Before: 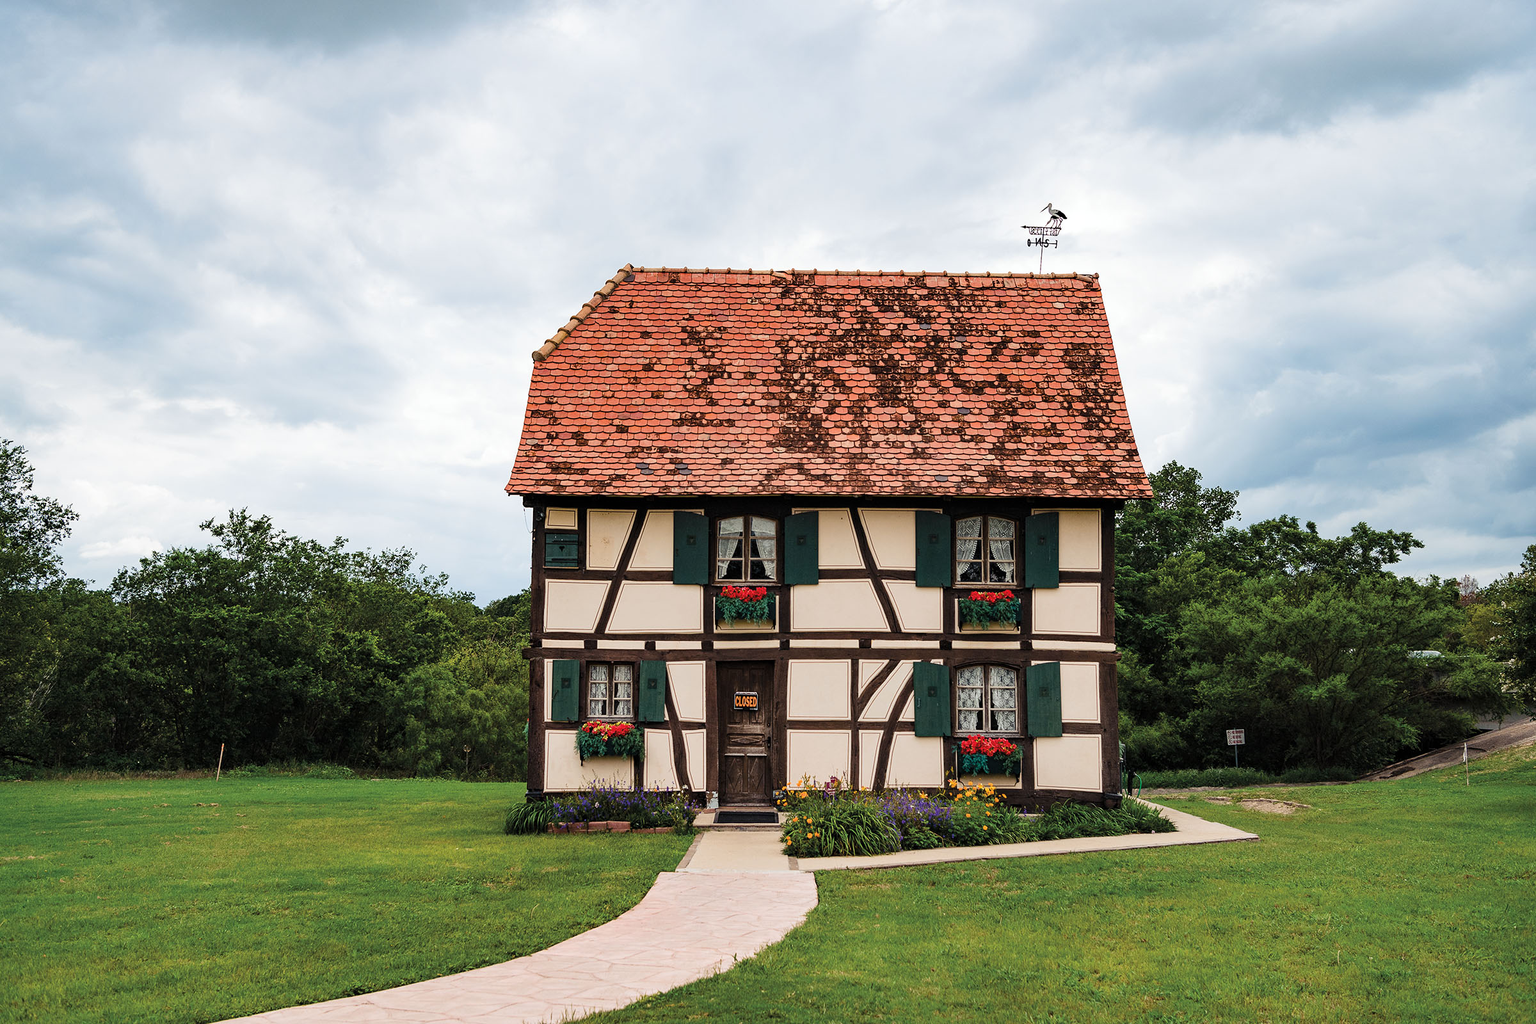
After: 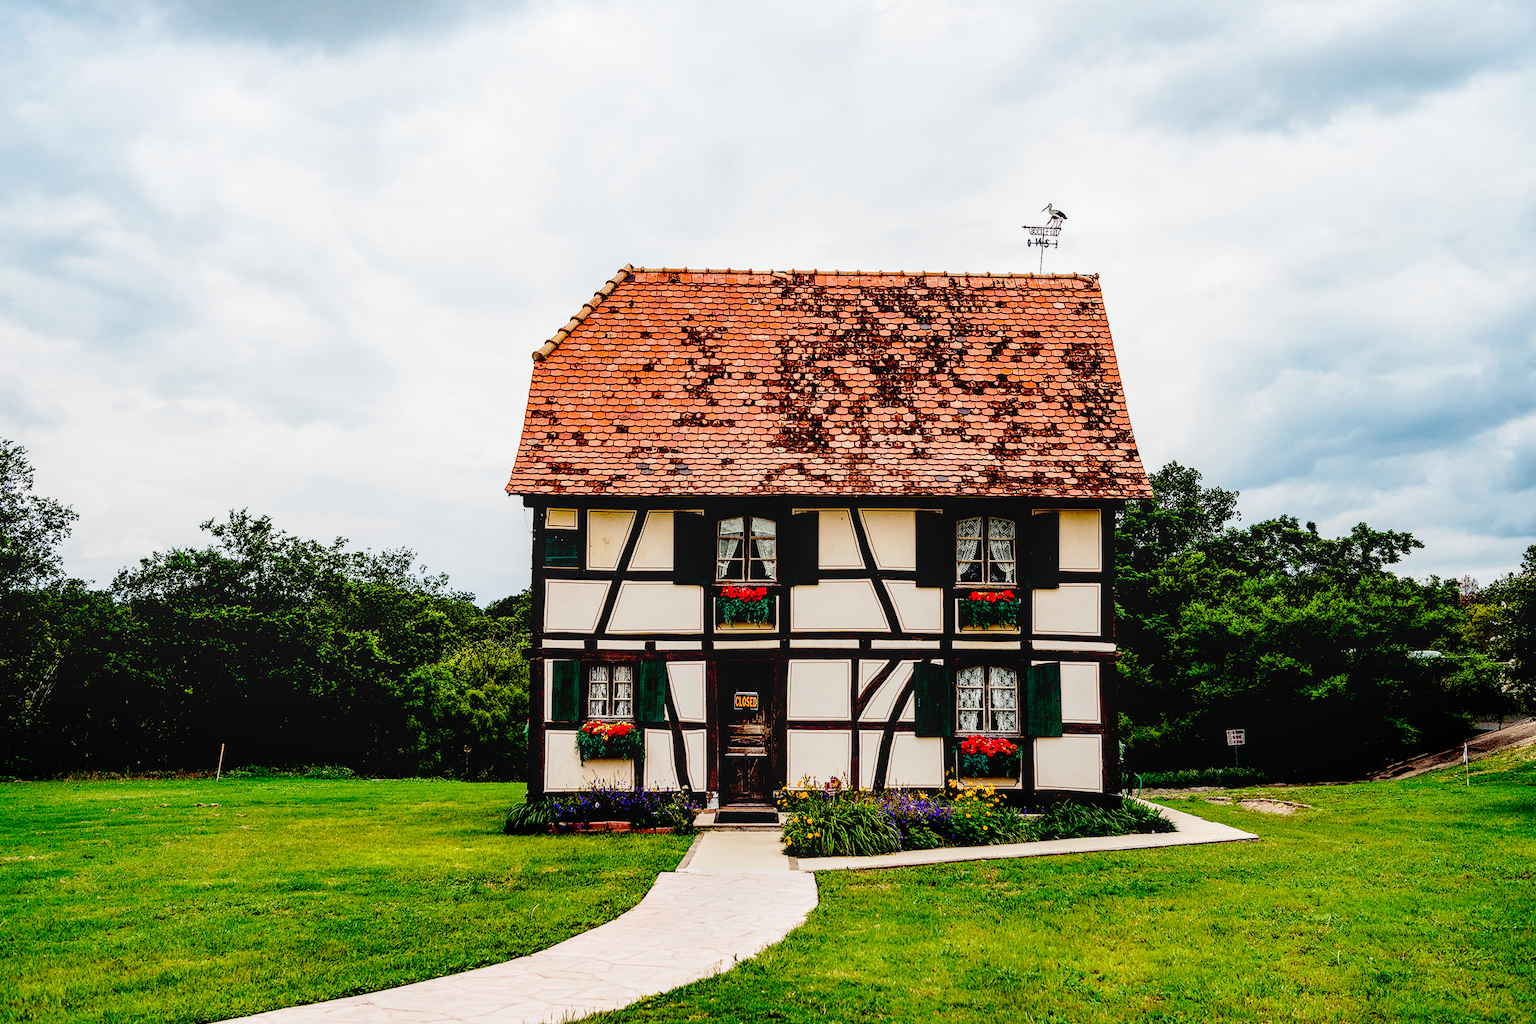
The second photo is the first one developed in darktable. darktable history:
exposure: black level correction 0.045, exposure -0.227 EV, compensate highlight preservation false
local contrast: on, module defaults
base curve: curves: ch0 [(0, 0) (0.028, 0.03) (0.121, 0.232) (0.46, 0.748) (0.859, 0.968) (1, 1)], preserve colors none
